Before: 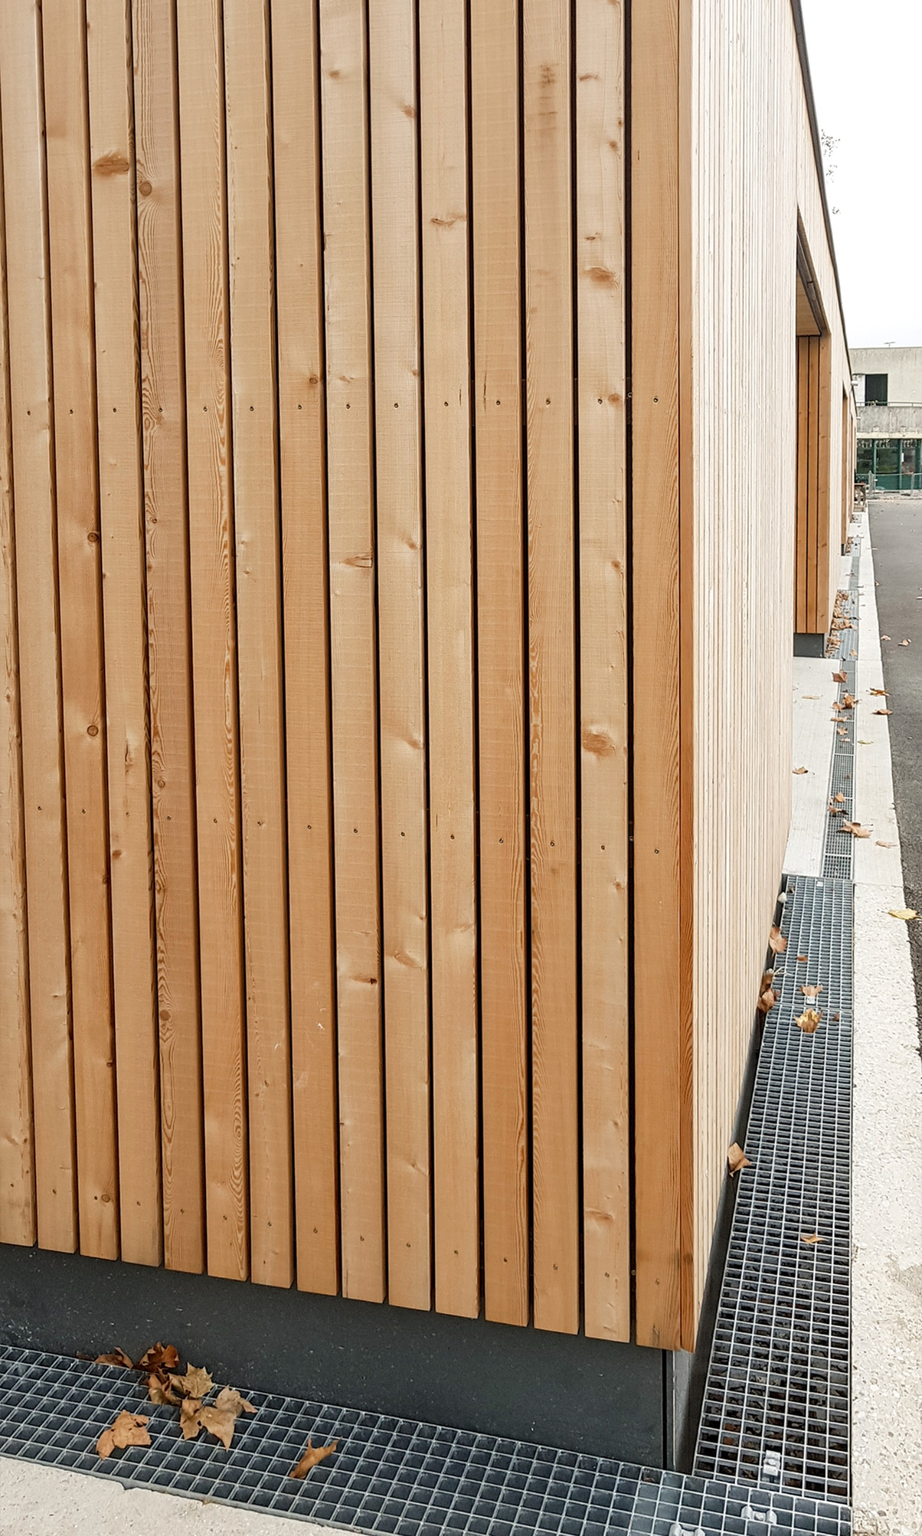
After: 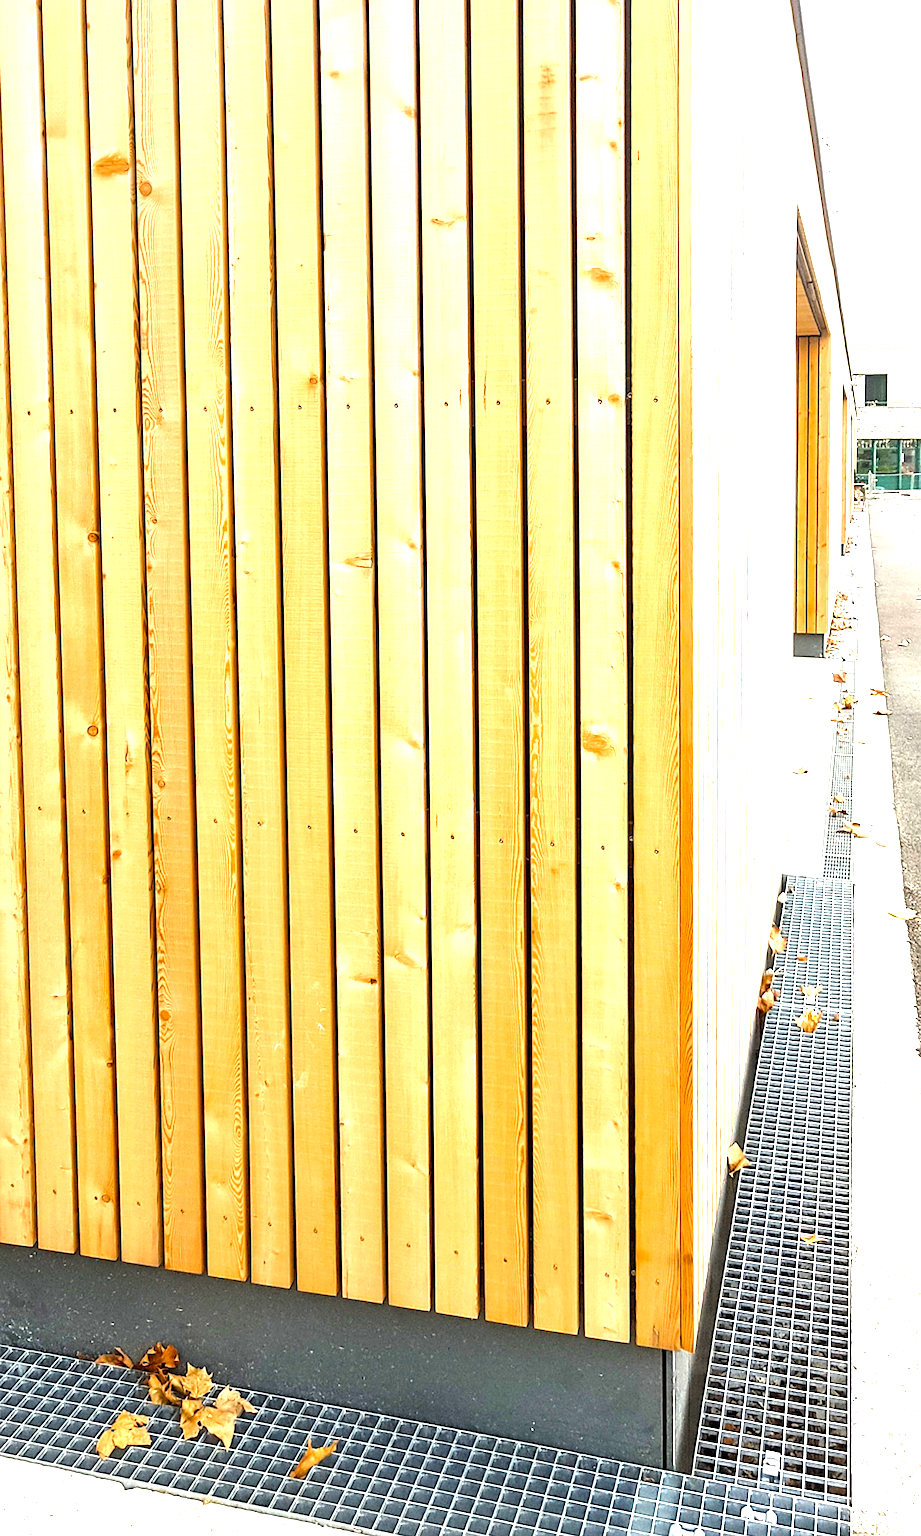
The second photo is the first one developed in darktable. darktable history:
exposure: black level correction 0, exposure 1.627 EV, compensate highlight preservation false
sharpen: amount 0.203
color balance rgb: power › hue 205.87°, perceptual saturation grading › global saturation 25.833%, global vibrance 20%
